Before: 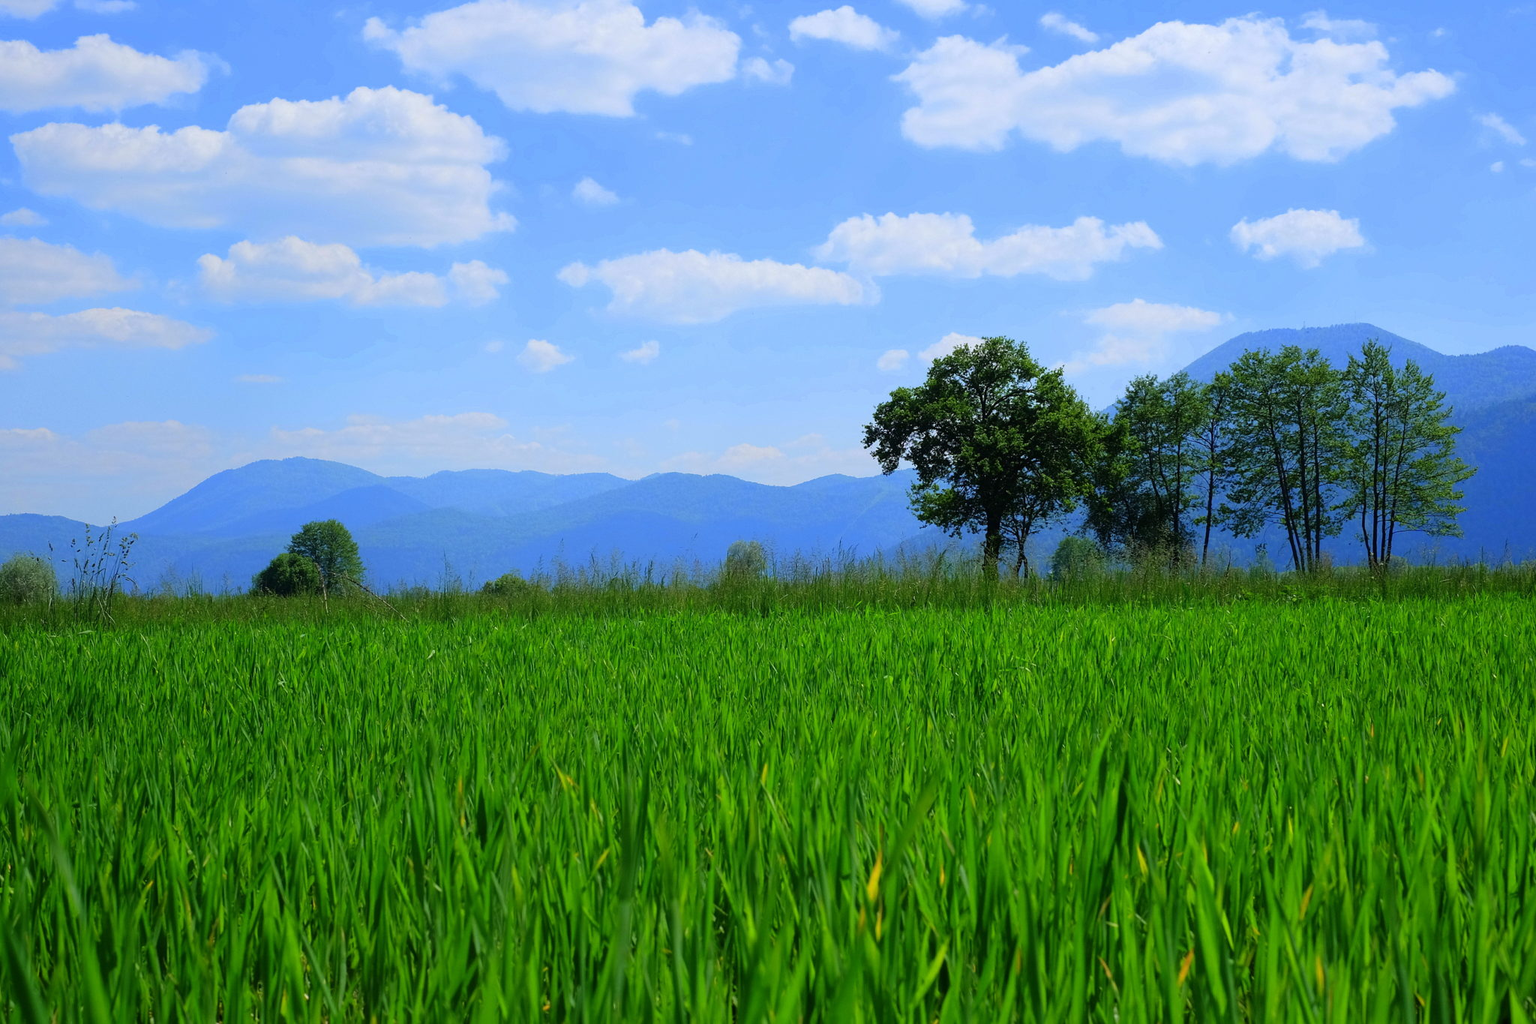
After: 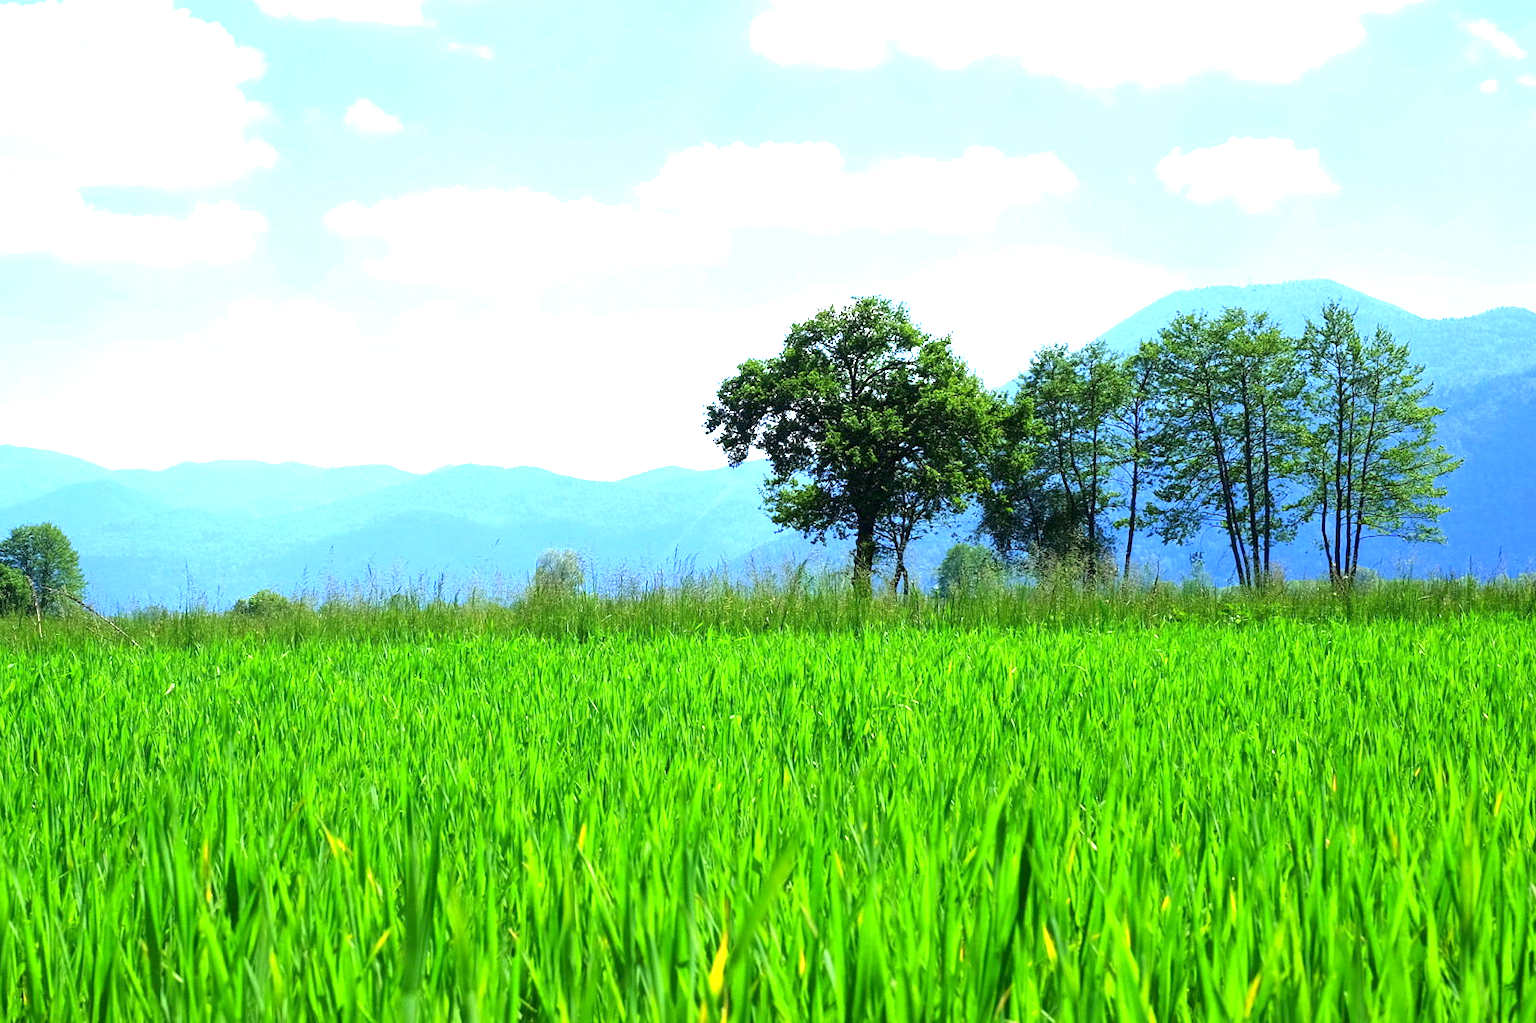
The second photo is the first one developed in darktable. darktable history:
crop: left 19.159%, top 9.58%, bottom 9.58%
exposure: black level correction 0.001, exposure 1.719 EV, compensate exposure bias true, compensate highlight preservation false
